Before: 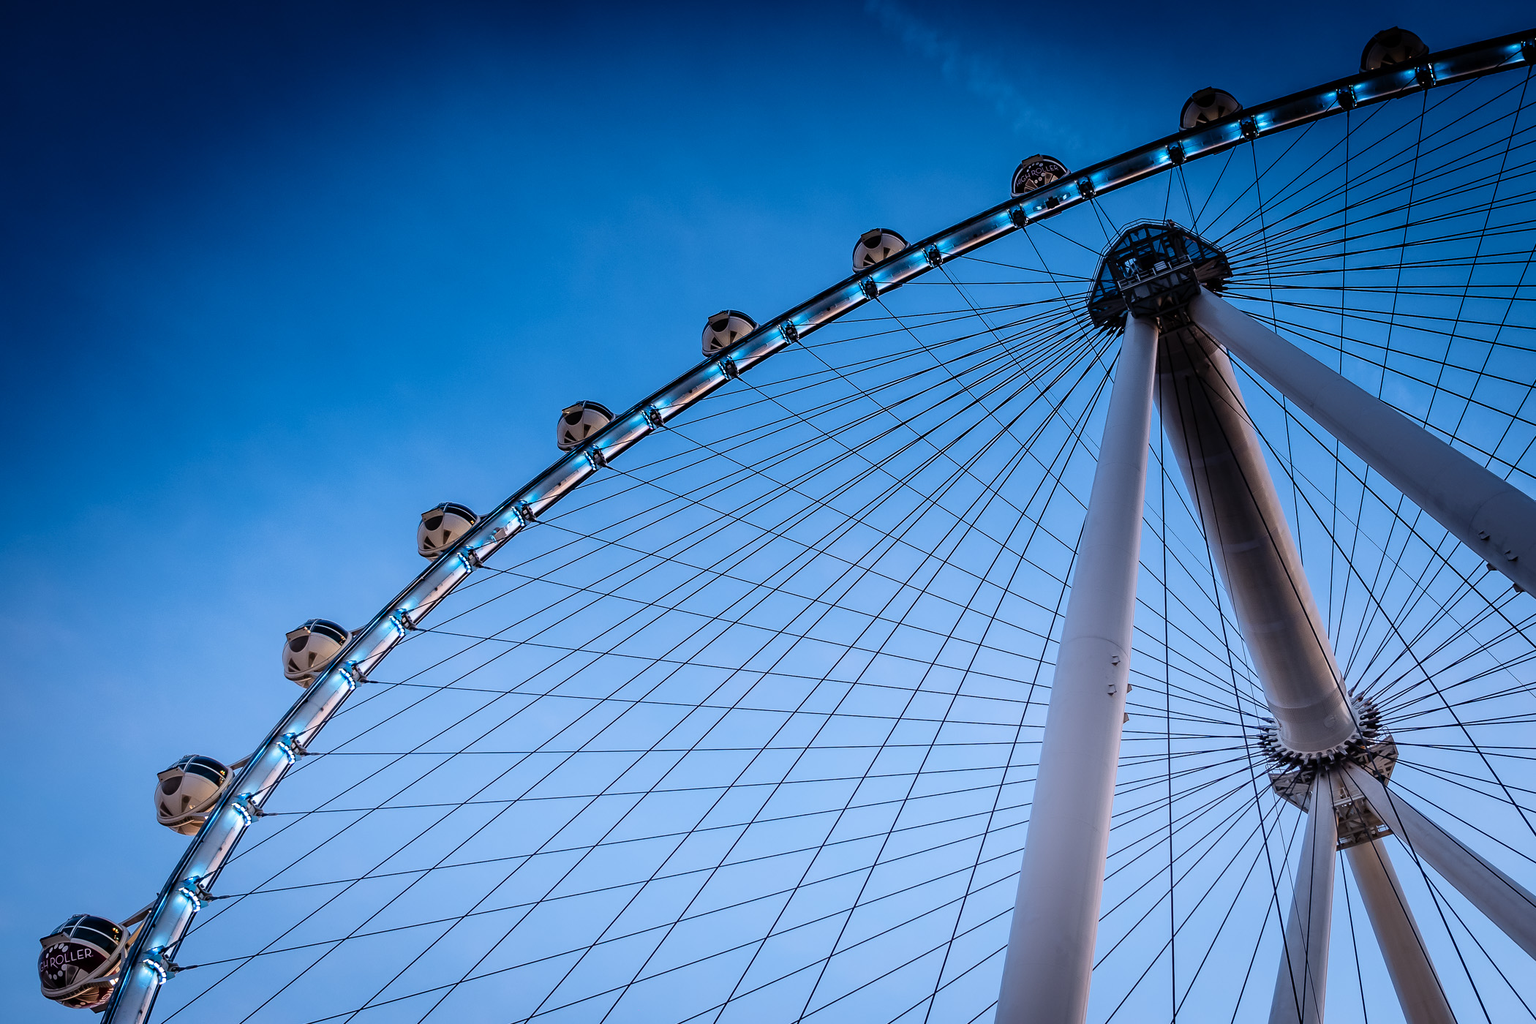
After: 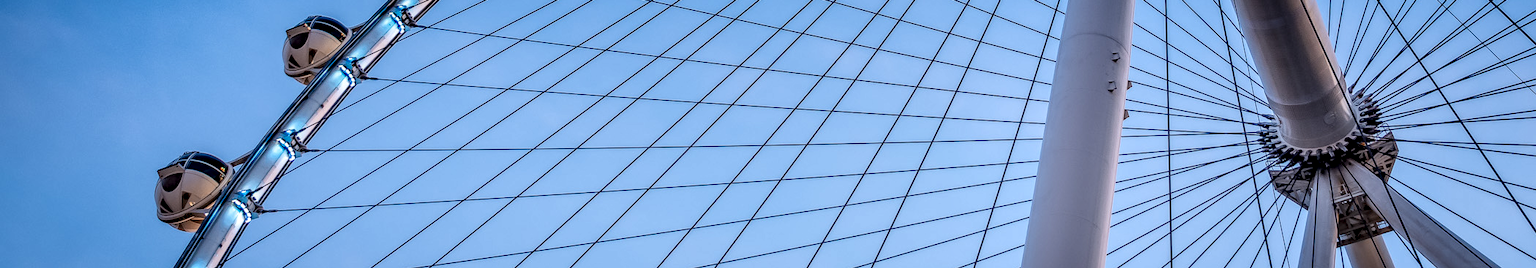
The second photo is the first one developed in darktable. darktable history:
local contrast: highlights 22%, detail 150%
crop and rotate: top 58.994%, bottom 14.773%
